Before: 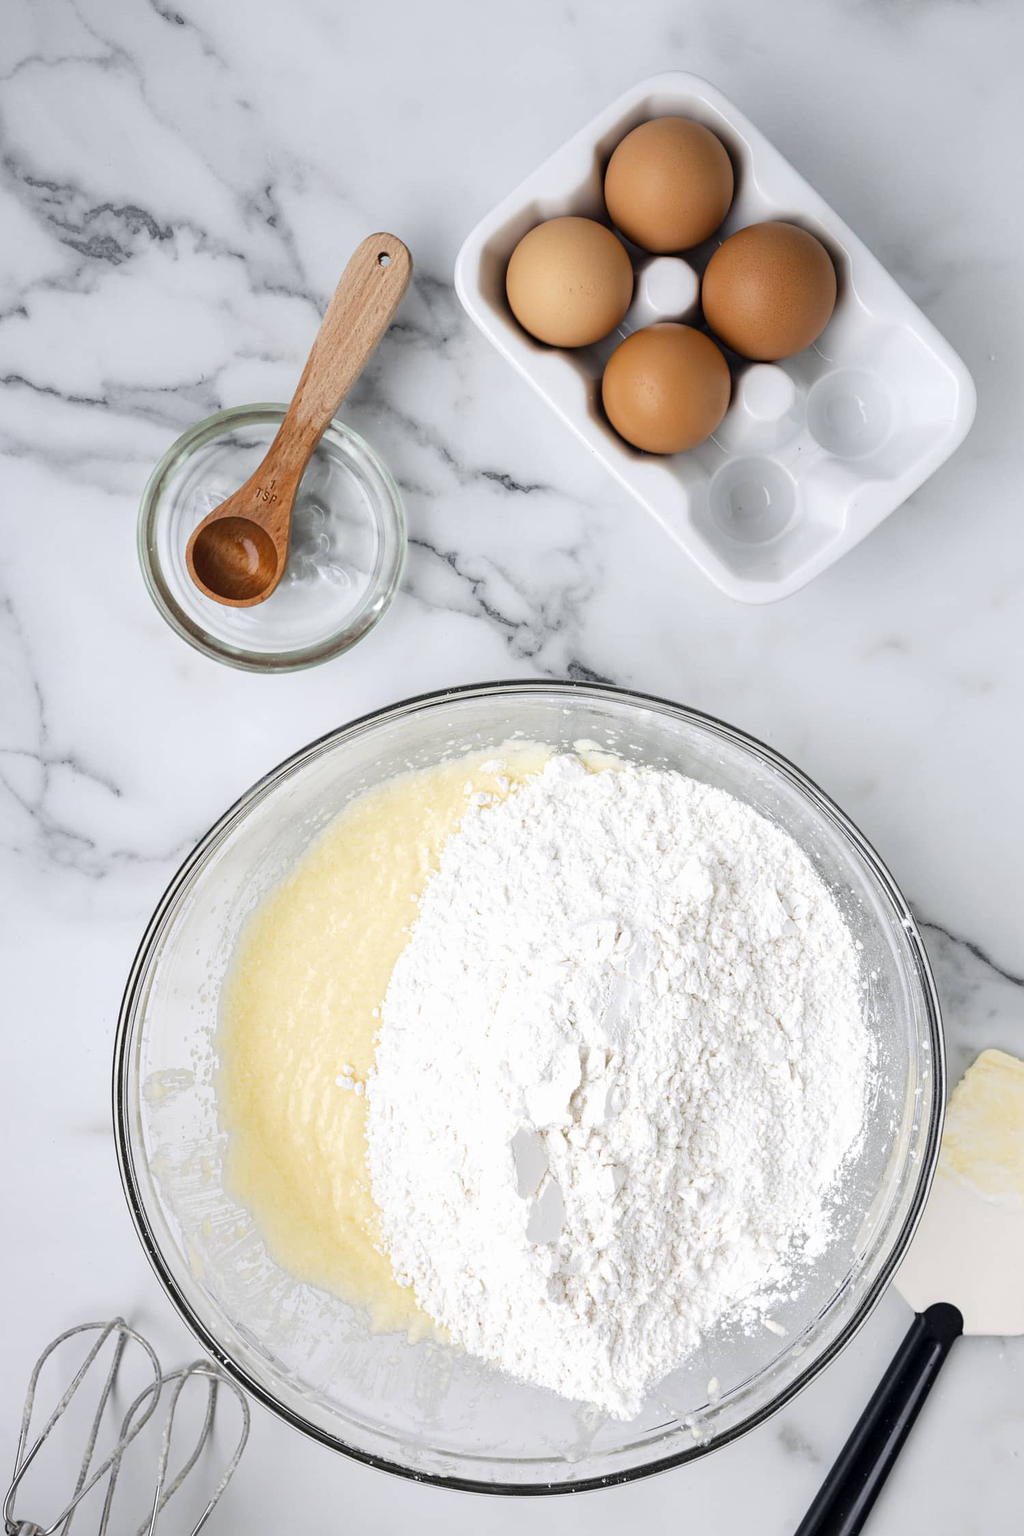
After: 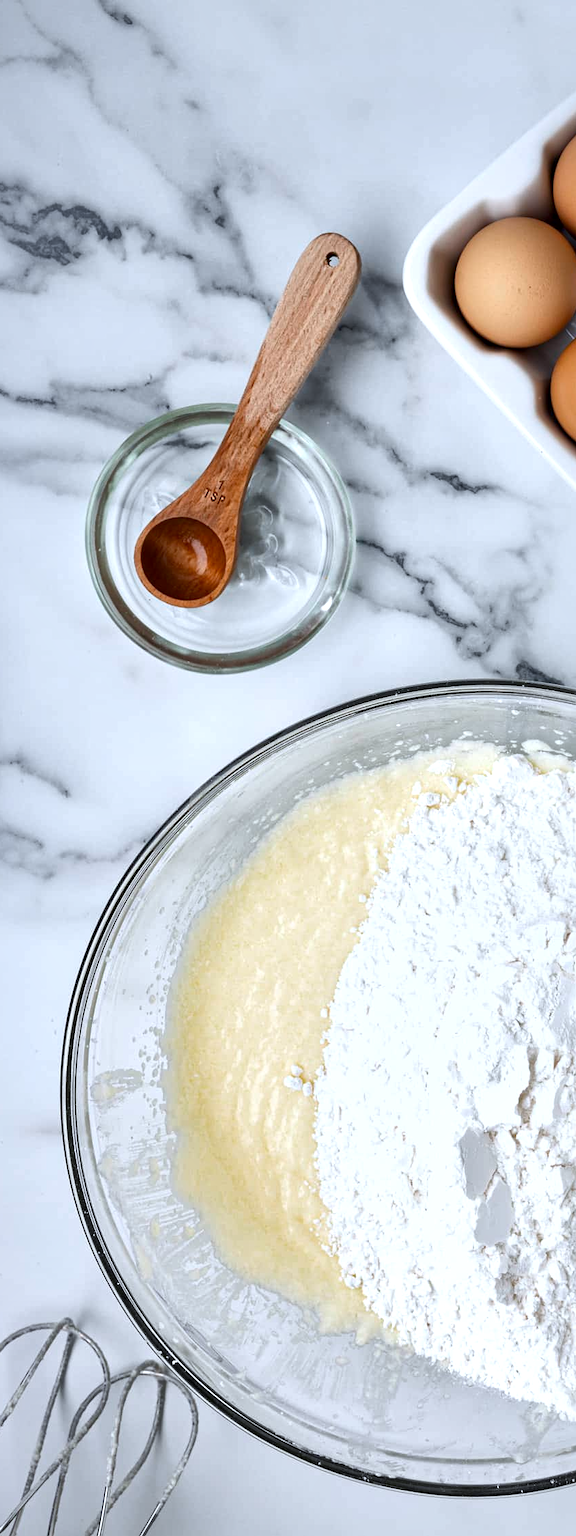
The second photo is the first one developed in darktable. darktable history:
crop: left 5.114%, right 38.589%
local contrast: mode bilateral grid, contrast 70, coarseness 75, detail 180%, midtone range 0.2
white balance: red 0.967, blue 1.049
